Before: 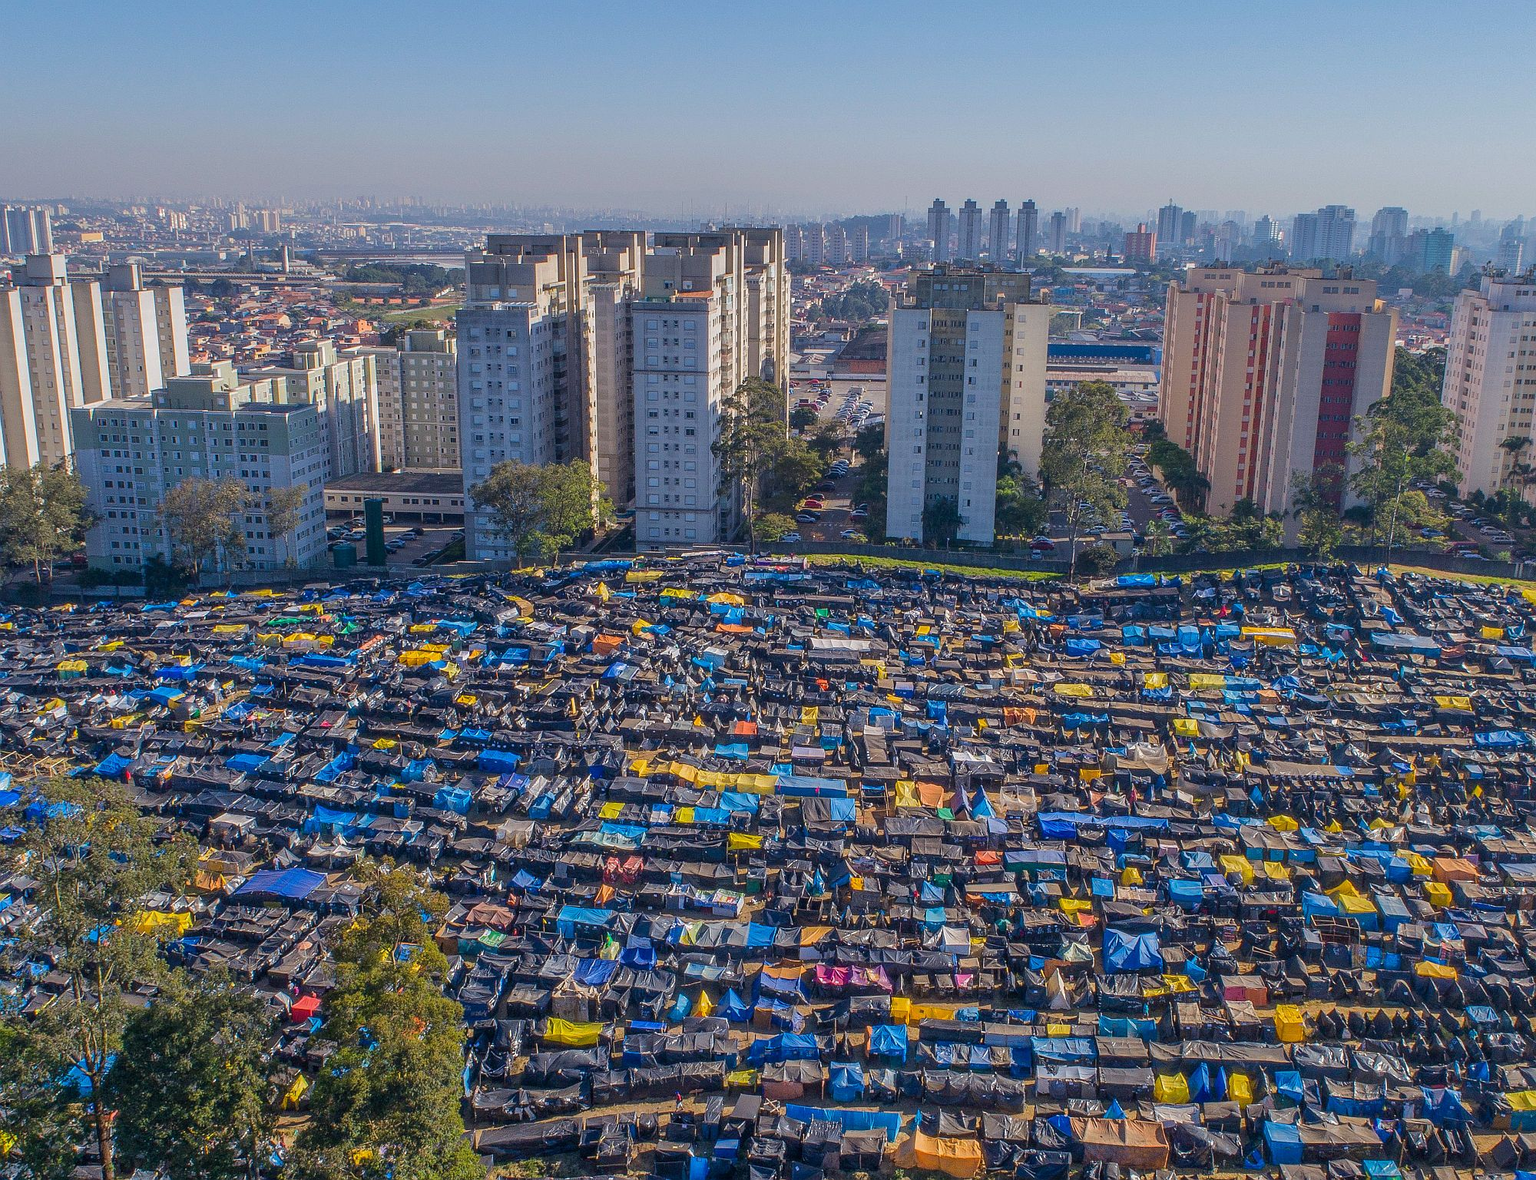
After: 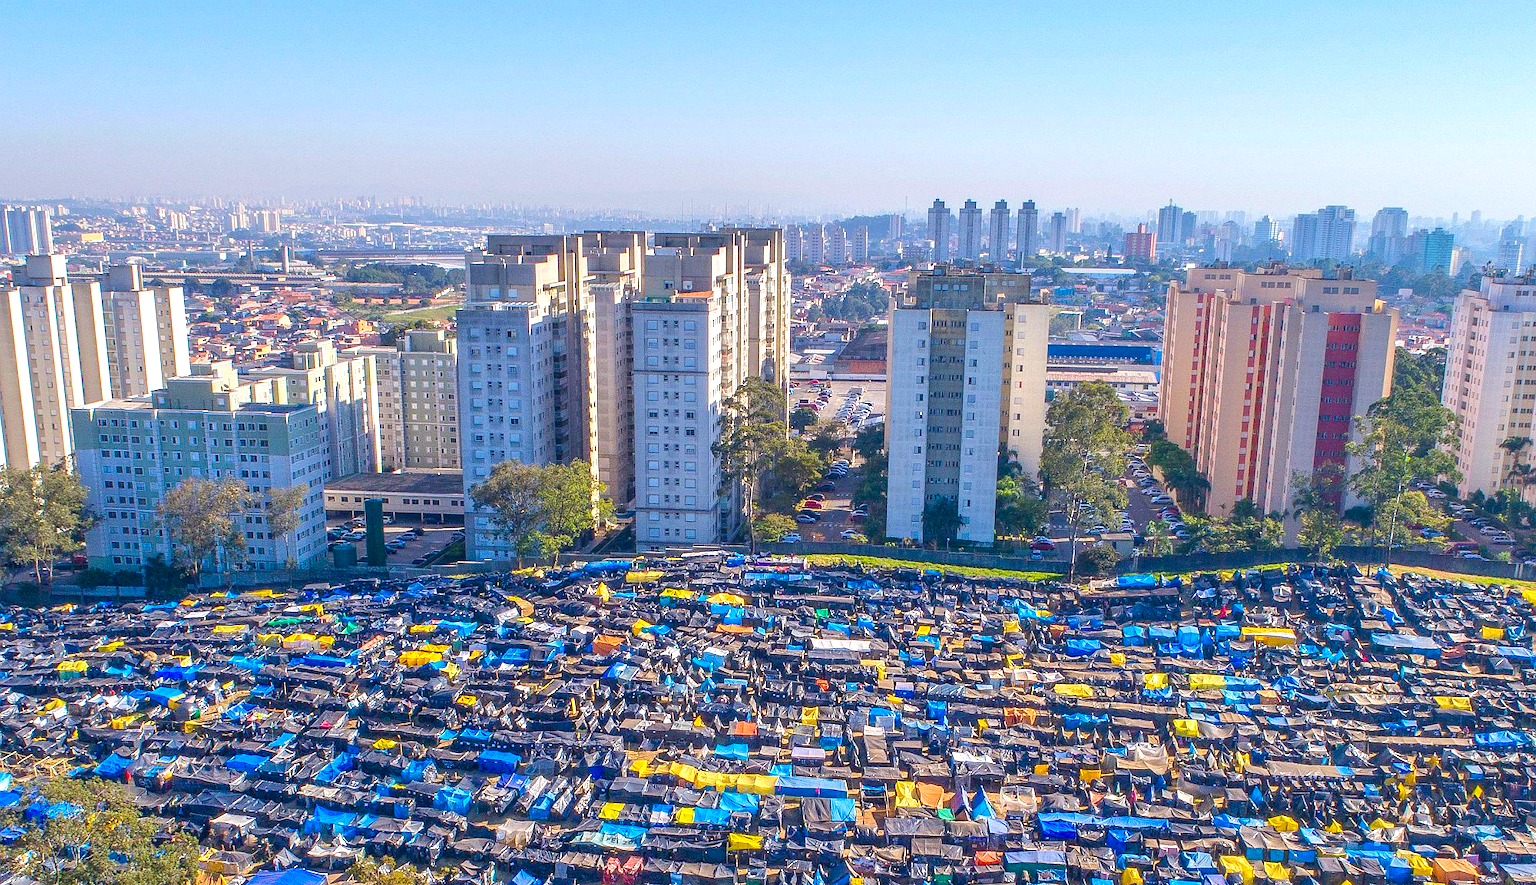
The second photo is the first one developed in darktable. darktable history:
contrast brightness saturation: saturation -0.062
exposure: black level correction 0, exposure 0.899 EV, compensate highlight preservation false
color balance rgb: linear chroma grading › global chroma 14.946%, perceptual saturation grading › global saturation 15.386%, perceptual saturation grading › highlights -19.483%, perceptual saturation grading › shadows 19.611%, global vibrance 19.402%
crop: bottom 24.981%
